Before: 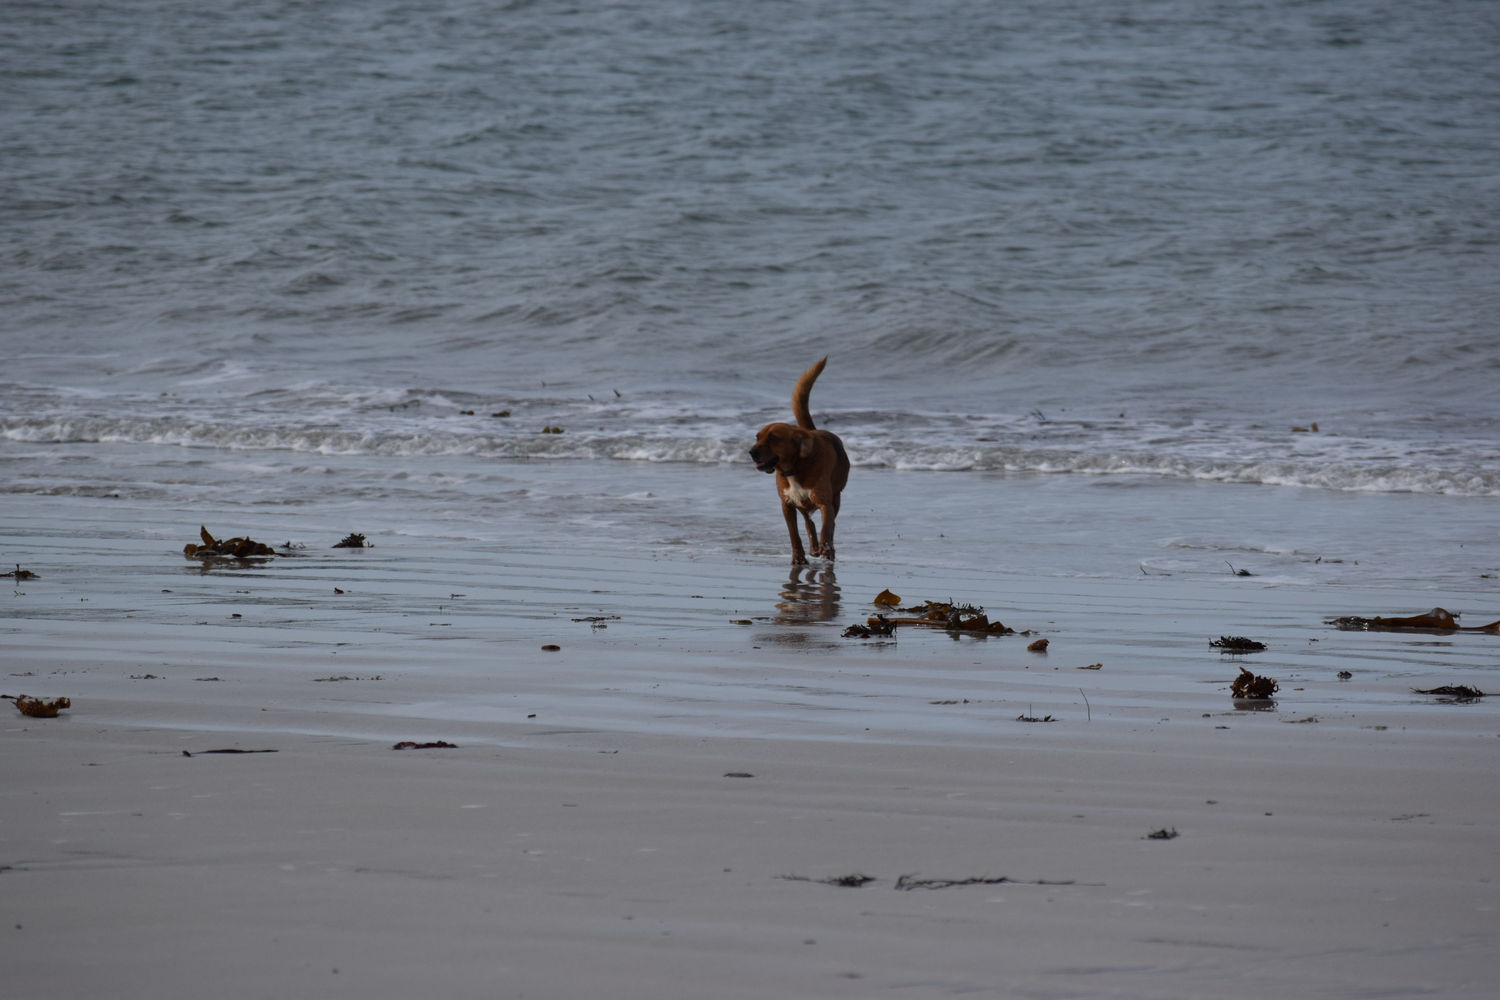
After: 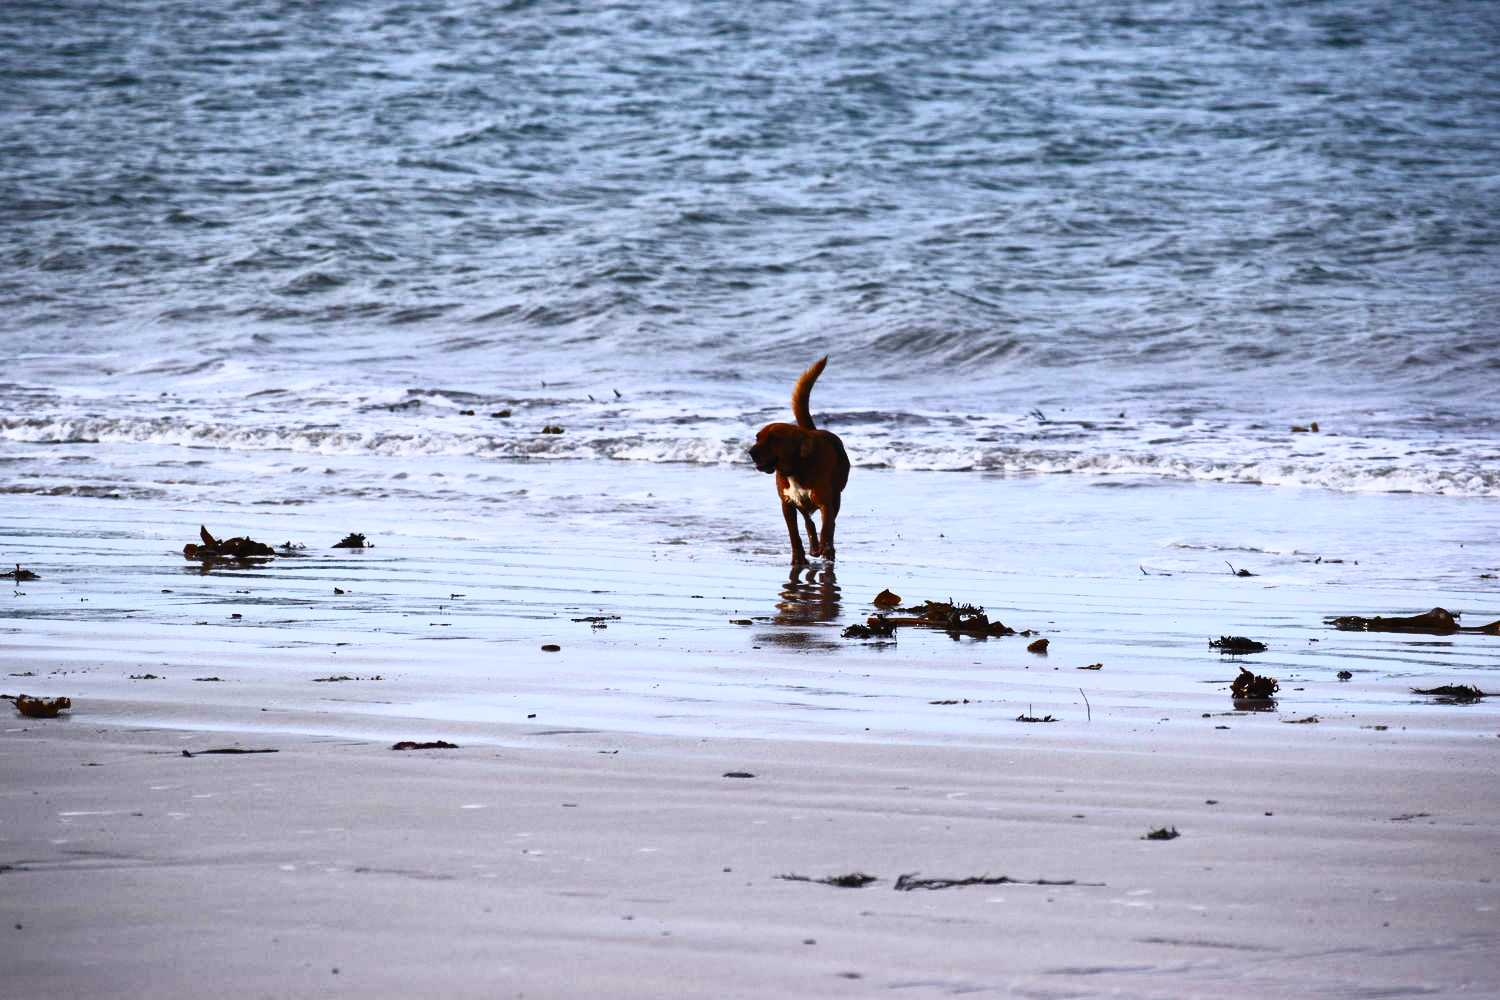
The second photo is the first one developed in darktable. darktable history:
contrast brightness saturation: contrast 0.83, brightness 0.59, saturation 0.59
sigmoid: on, module defaults
white balance: red 1.009, blue 1.027
